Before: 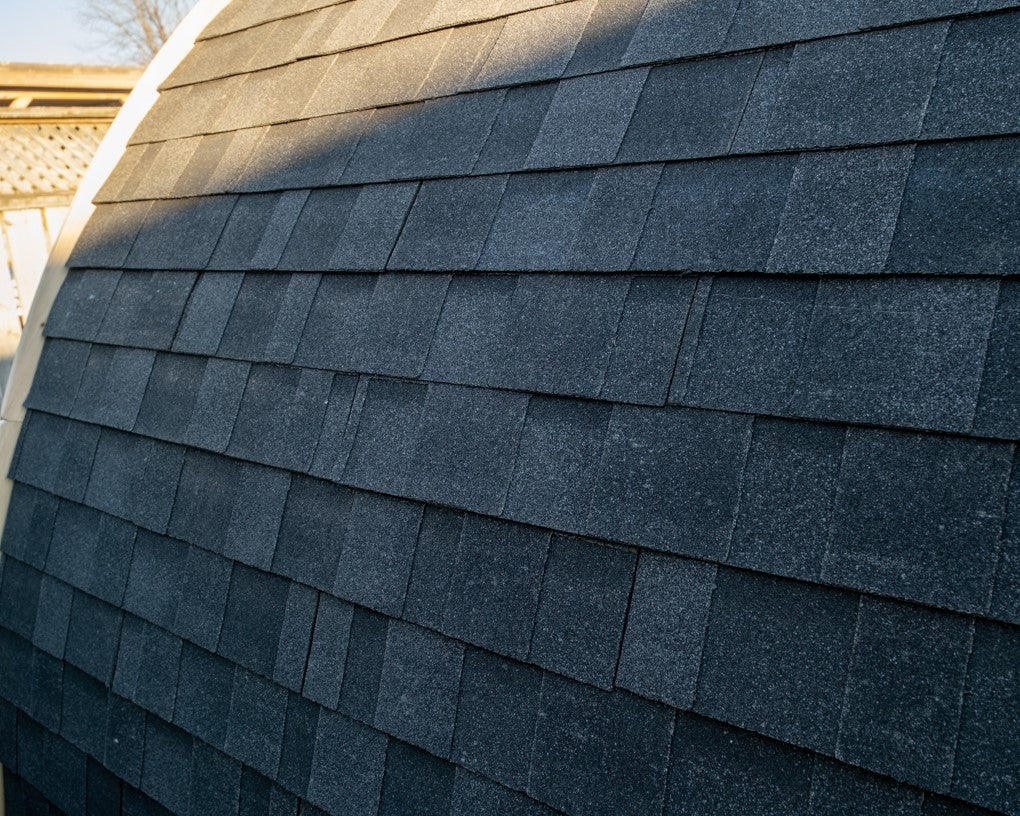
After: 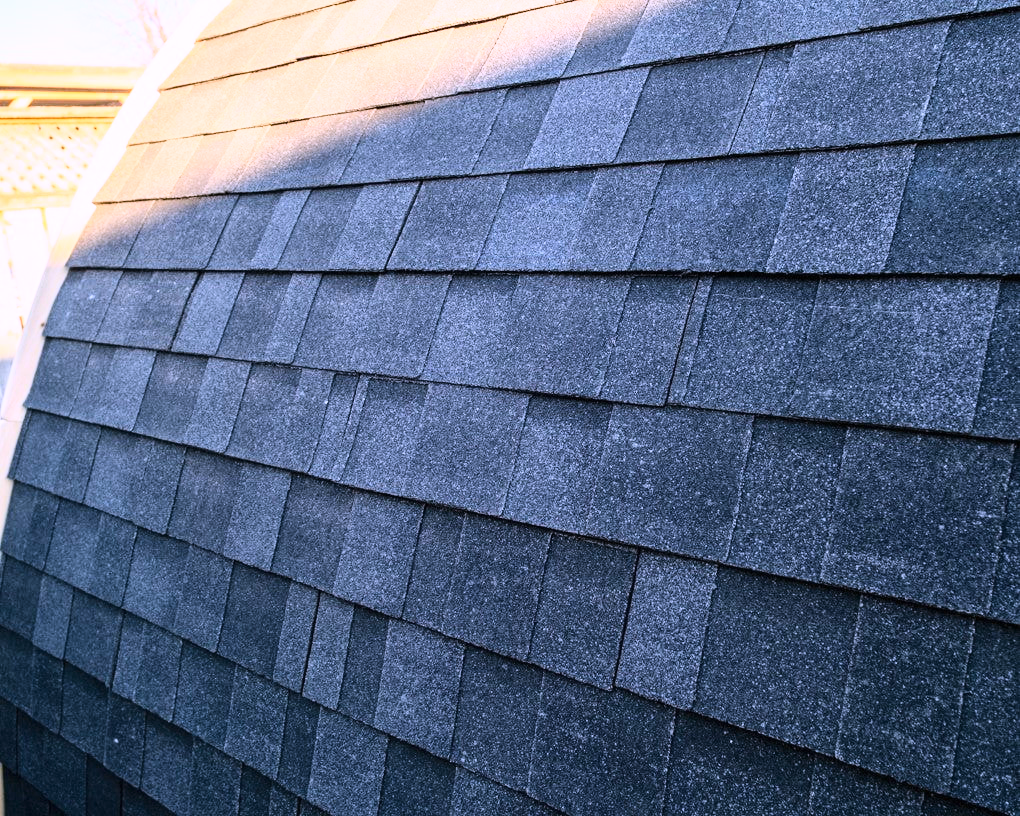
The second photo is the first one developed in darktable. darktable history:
base curve: curves: ch0 [(0, 0) (0.018, 0.026) (0.143, 0.37) (0.33, 0.731) (0.458, 0.853) (0.735, 0.965) (0.905, 0.986) (1, 1)]
exposure: black level correction 0, exposure 0.2 EV, compensate exposure bias true, compensate highlight preservation false
white balance: red 1.042, blue 1.17
